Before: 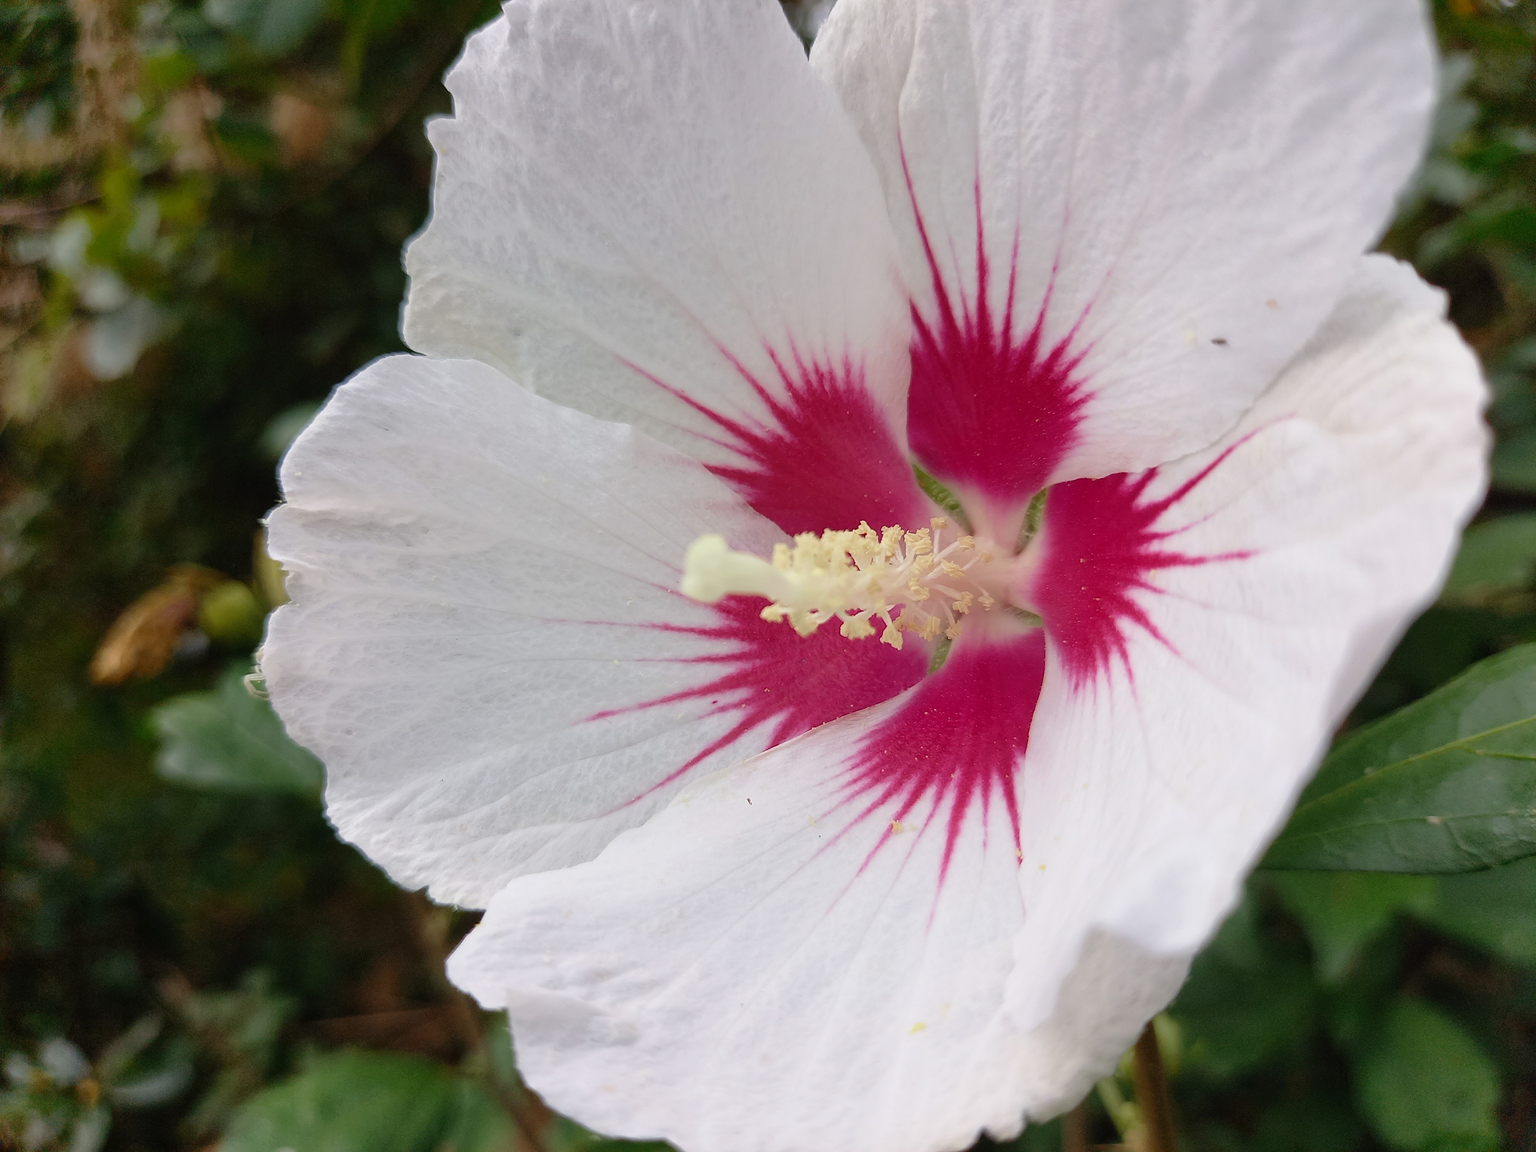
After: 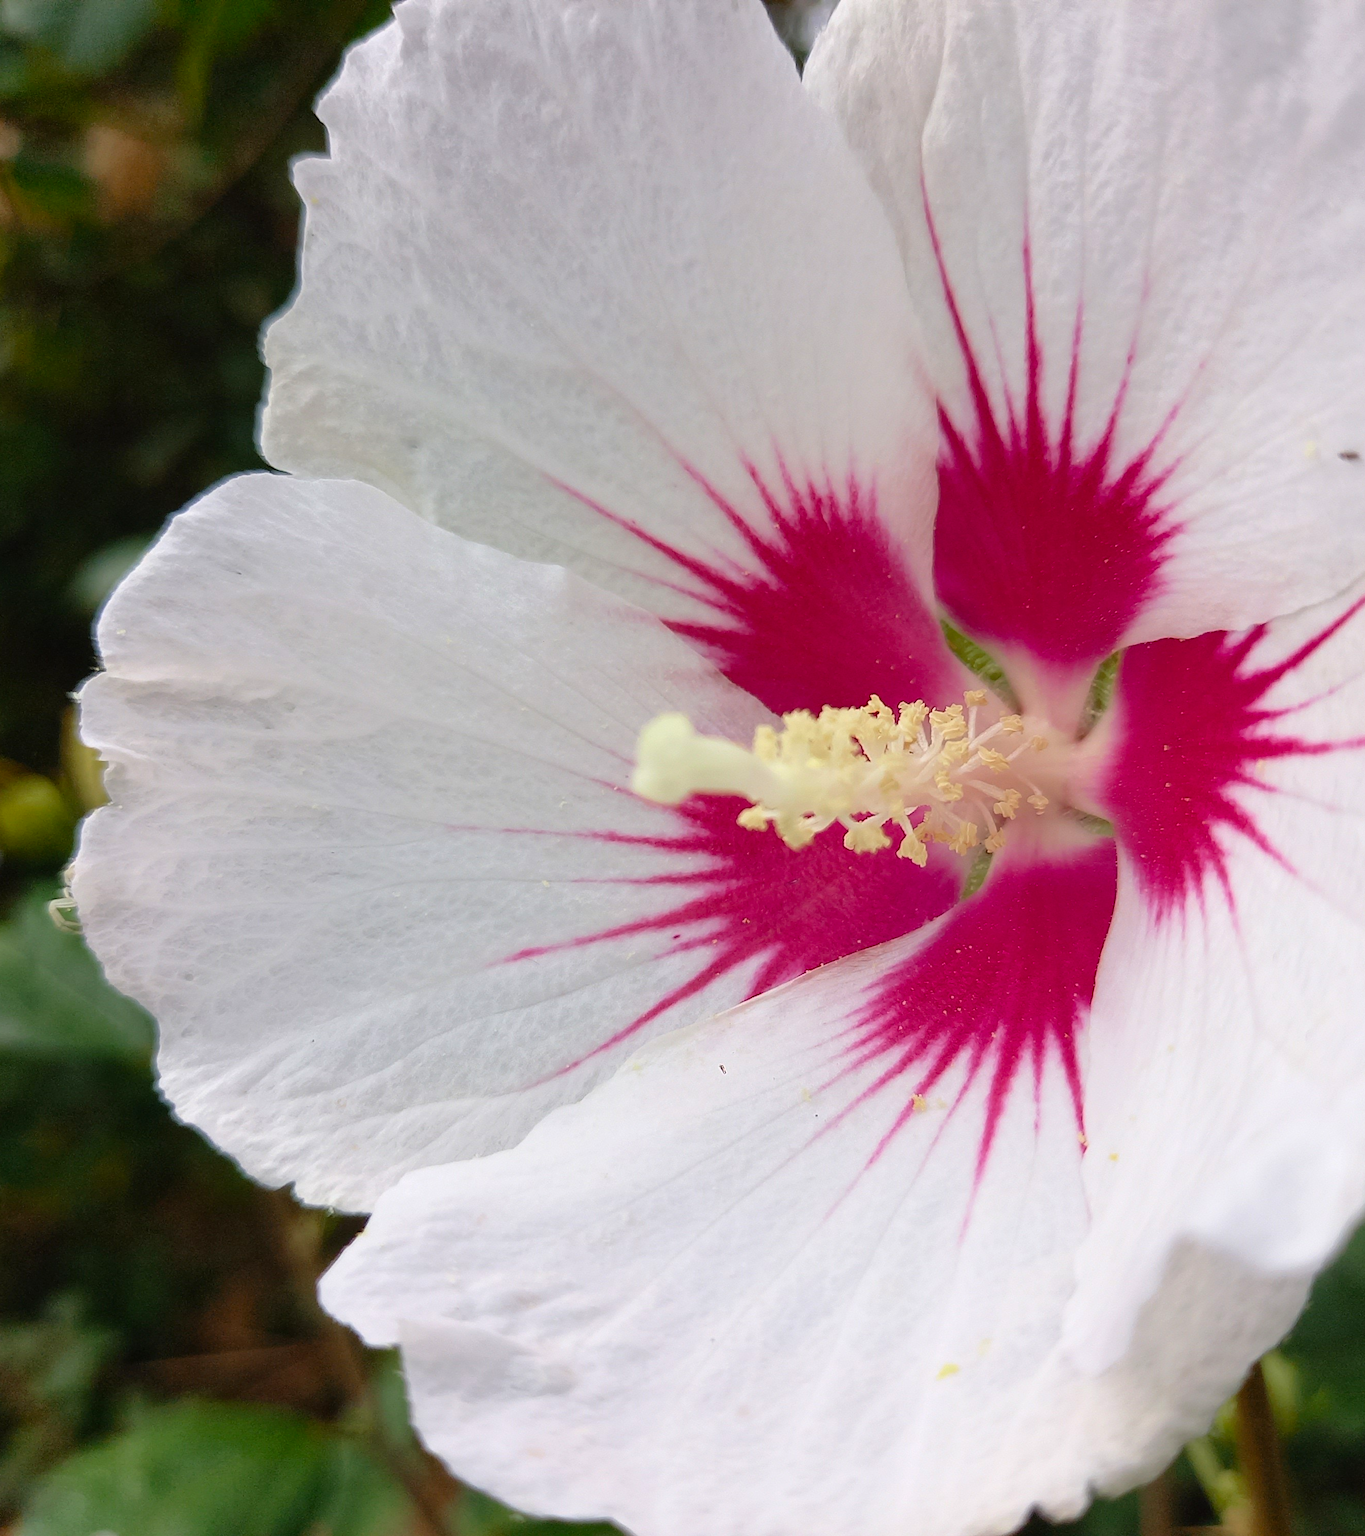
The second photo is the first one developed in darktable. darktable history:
crop and rotate: left 13.537%, right 19.796%
color balance rgb: linear chroma grading › global chroma 3.45%, perceptual saturation grading › global saturation 11.24%, perceptual brilliance grading › global brilliance 3.04%, global vibrance 2.8%
rotate and perspective: crop left 0, crop top 0
